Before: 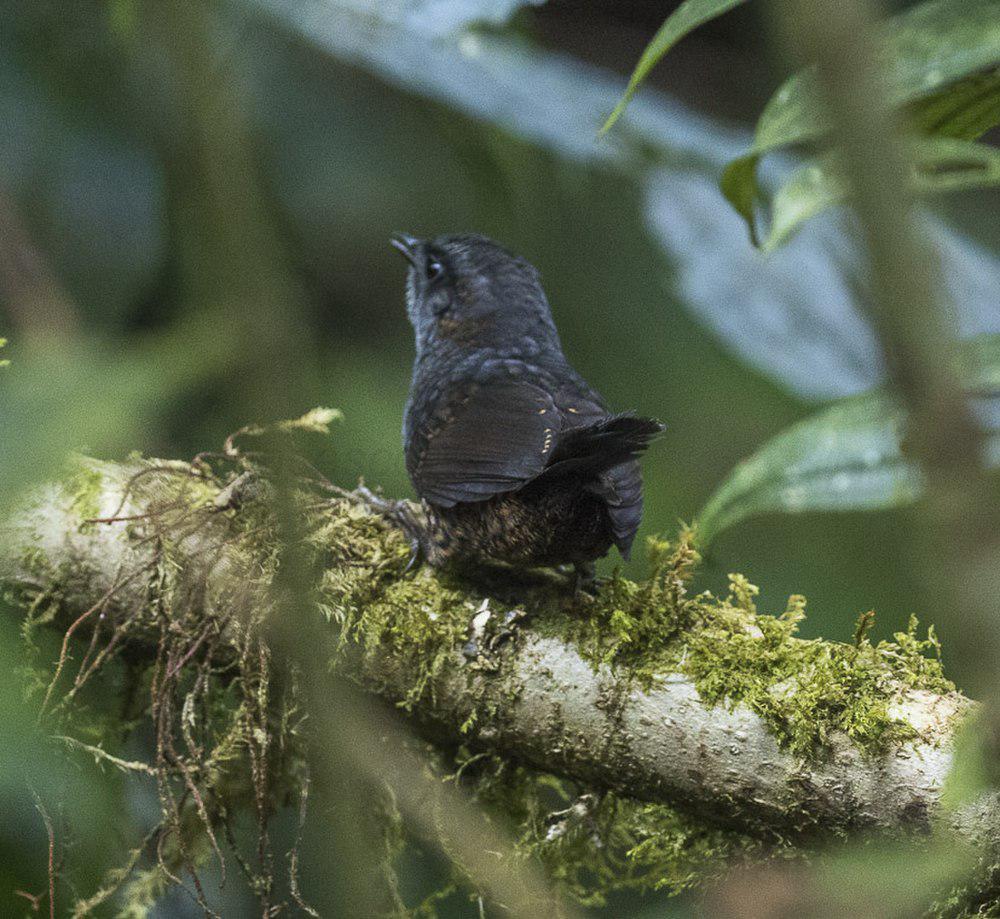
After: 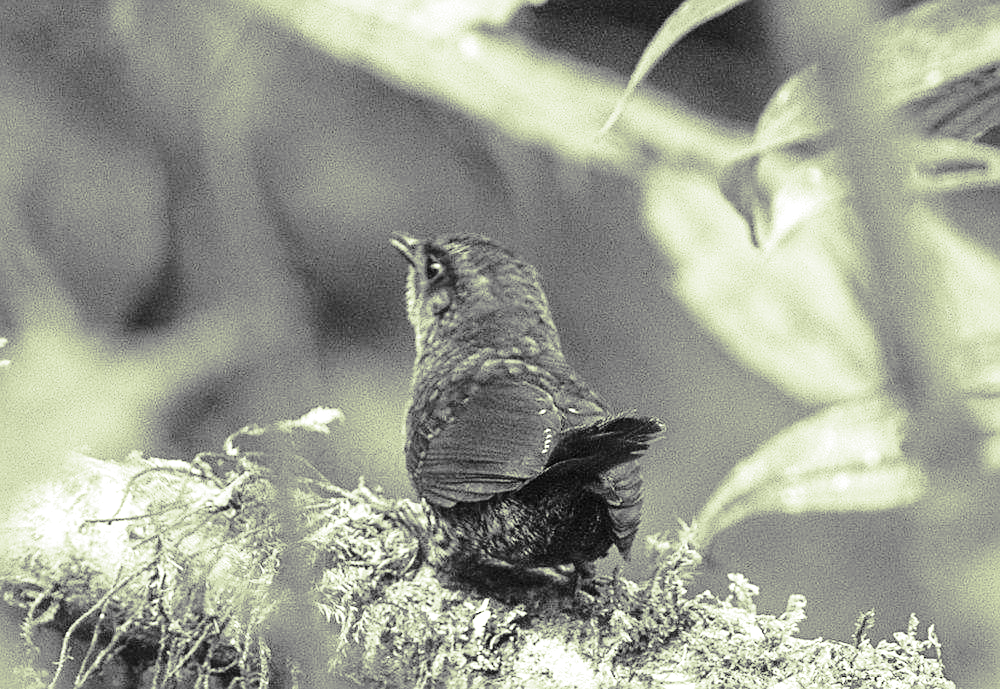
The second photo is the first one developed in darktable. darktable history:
crop: bottom 24.988%
split-toning: shadows › hue 290.82°, shadows › saturation 0.34, highlights › saturation 0.38, balance 0, compress 50%
exposure: black level correction 0, exposure 1.2 EV, compensate highlight preservation false
sharpen: on, module defaults
tone curve: curves: ch0 [(0, 0) (0.181, 0.087) (0.498, 0.485) (0.78, 0.742) (0.993, 0.954)]; ch1 [(0, 0) (0.311, 0.149) (0.395, 0.349) (0.488, 0.477) (0.612, 0.641) (1, 1)]; ch2 [(0, 0) (0.5, 0.5) (0.638, 0.667) (1, 1)], color space Lab, independent channels, preserve colors none
contrast brightness saturation: contrast 0.2, brightness 0.16, saturation 0.22
monochrome: on, module defaults
color balance rgb: shadows lift › luminance -5%, shadows lift › chroma 1.1%, shadows lift › hue 219°, power › luminance 10%, power › chroma 2.83%, power › hue 60°, highlights gain › chroma 4.52%, highlights gain › hue 33.33°, saturation formula JzAzBz (2021)
